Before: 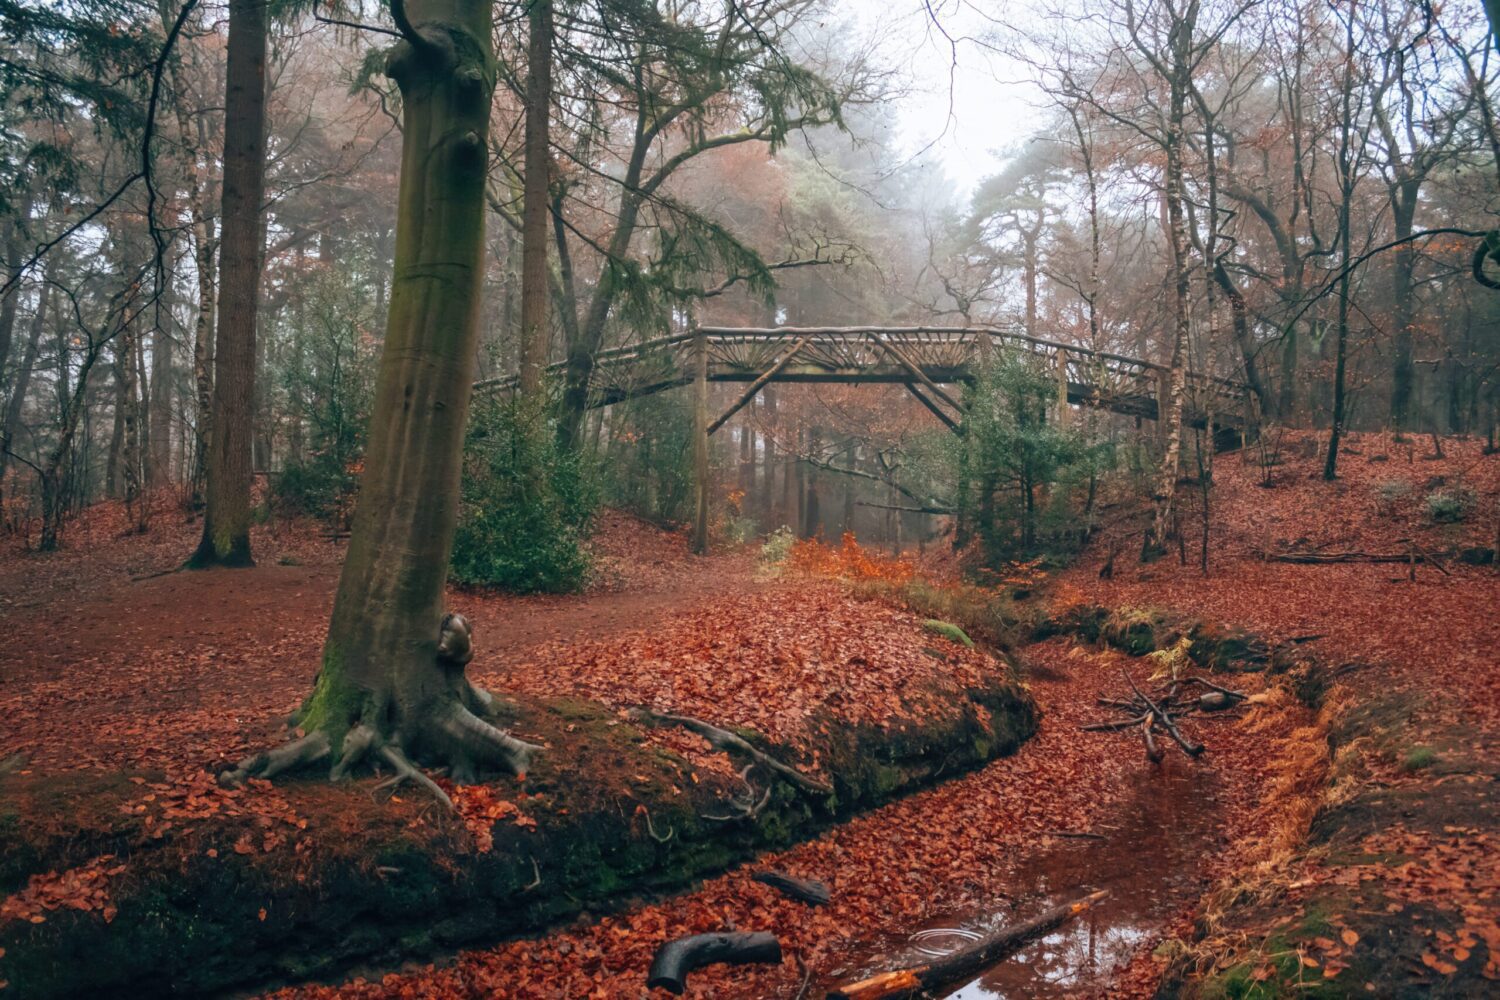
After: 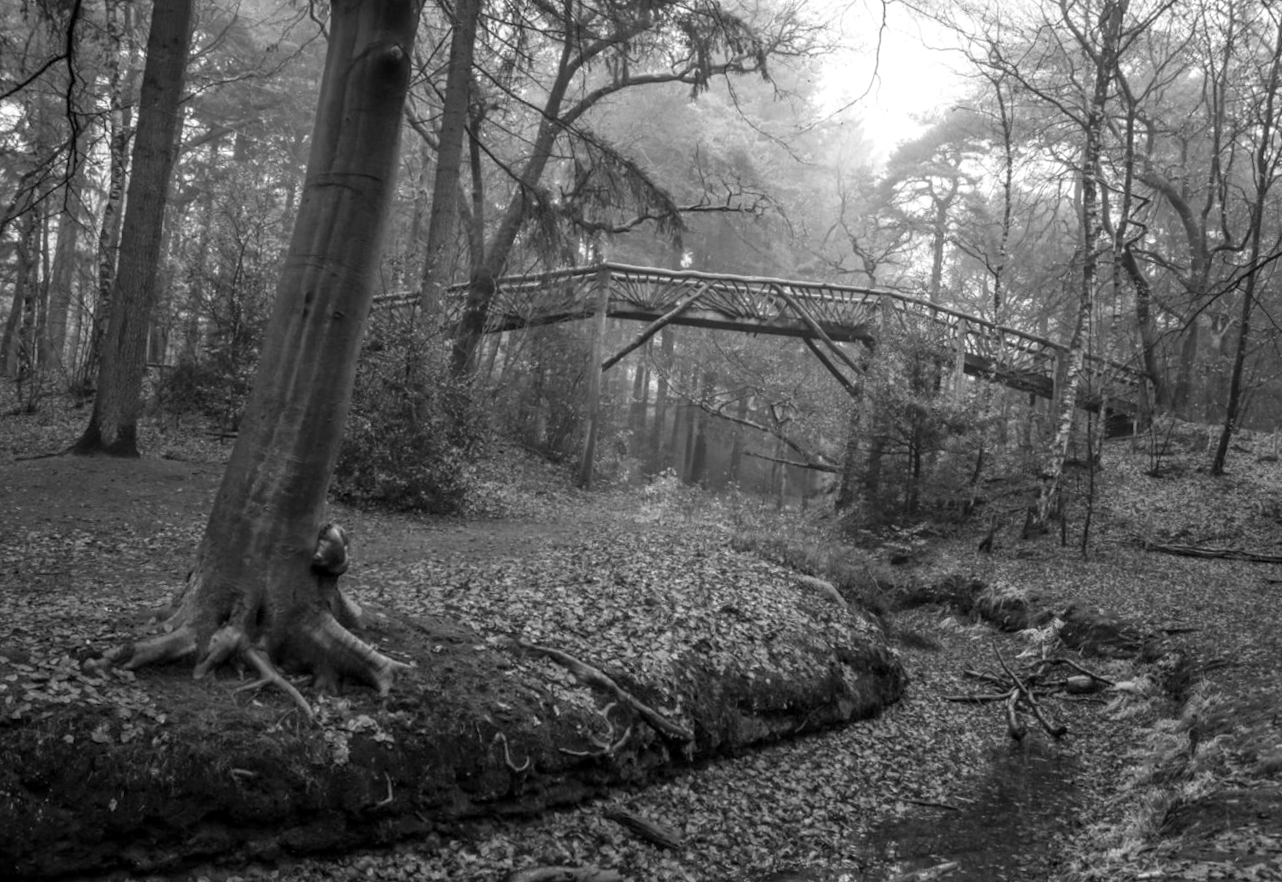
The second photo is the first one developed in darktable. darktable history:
crop and rotate: angle -3.27°, left 5.211%, top 5.211%, right 4.607%, bottom 4.607%
local contrast: on, module defaults
monochrome: on, module defaults
rotate and perspective: rotation 2.27°, automatic cropping off
